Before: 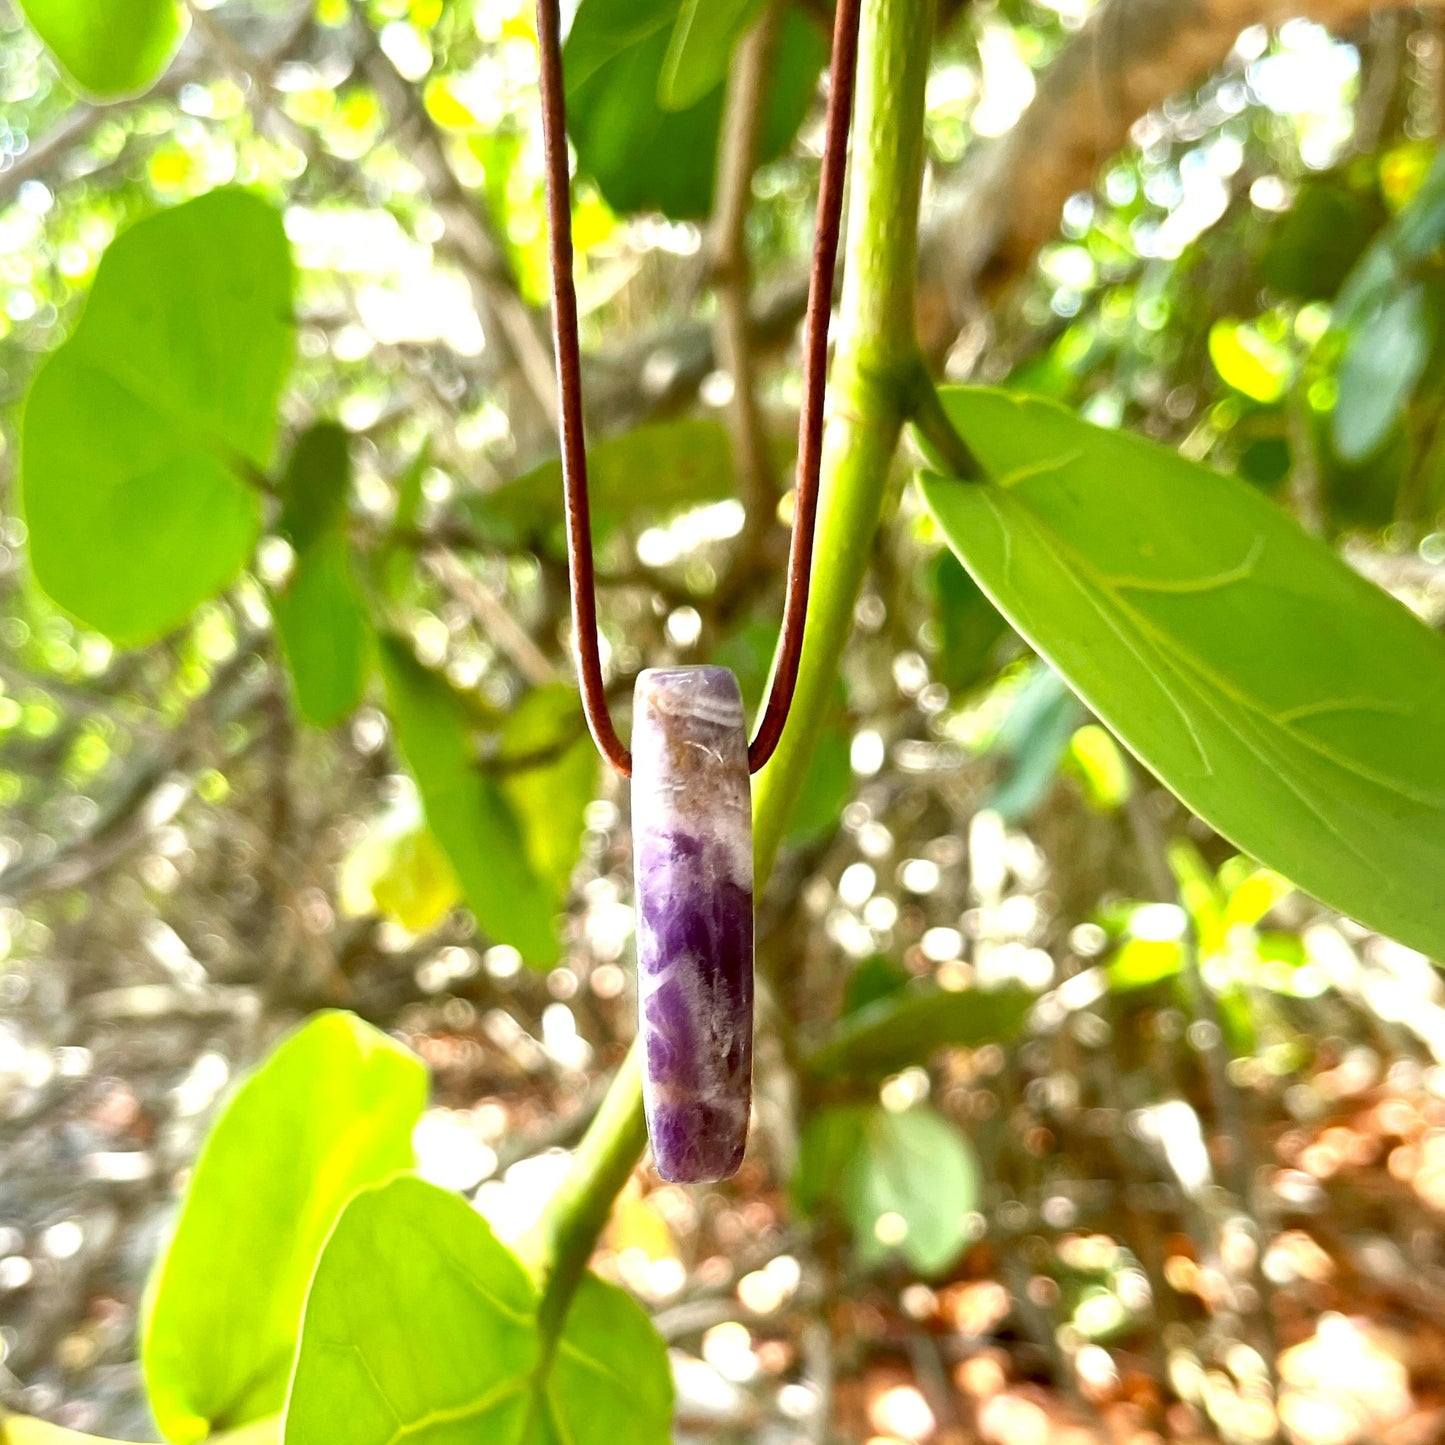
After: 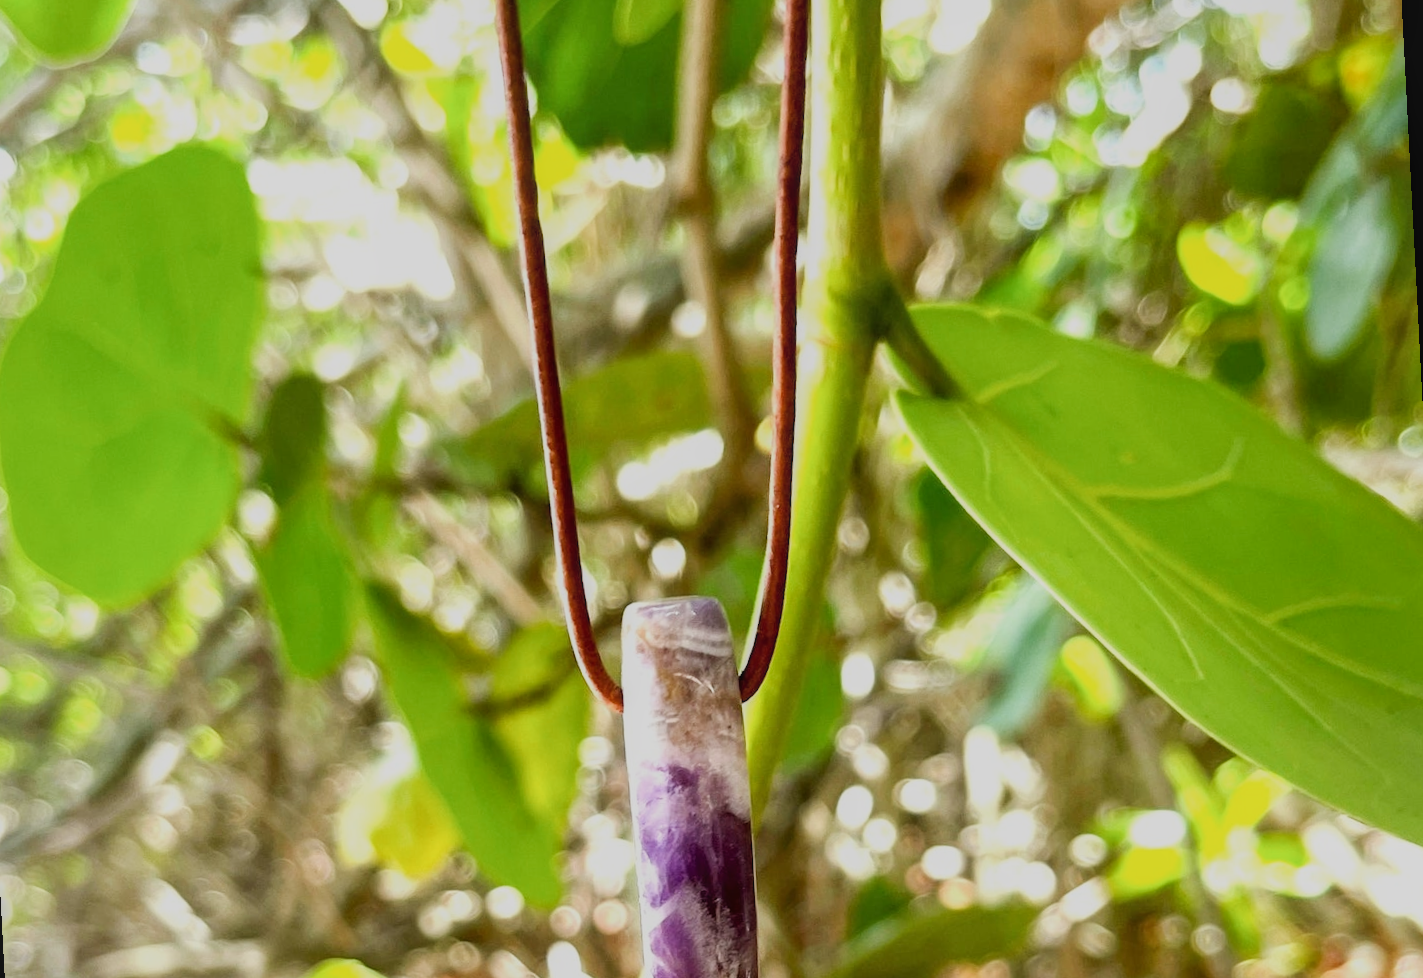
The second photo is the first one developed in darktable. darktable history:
filmic rgb: black relative exposure -16 EV, white relative exposure 4.97 EV, hardness 6.25
local contrast: detail 110%
rotate and perspective: rotation -3°, crop left 0.031, crop right 0.968, crop top 0.07, crop bottom 0.93
crop: bottom 24.988%
